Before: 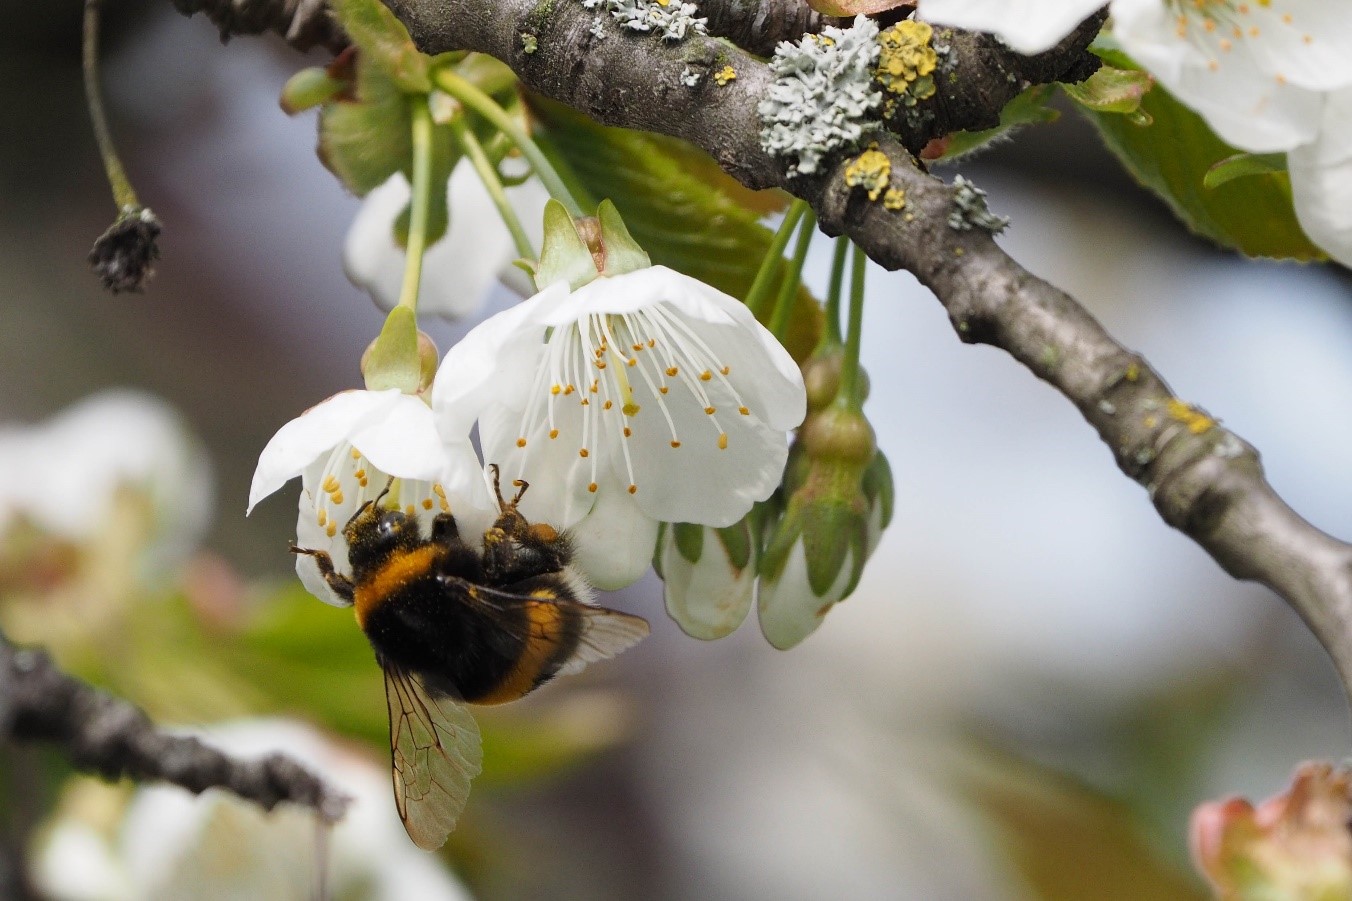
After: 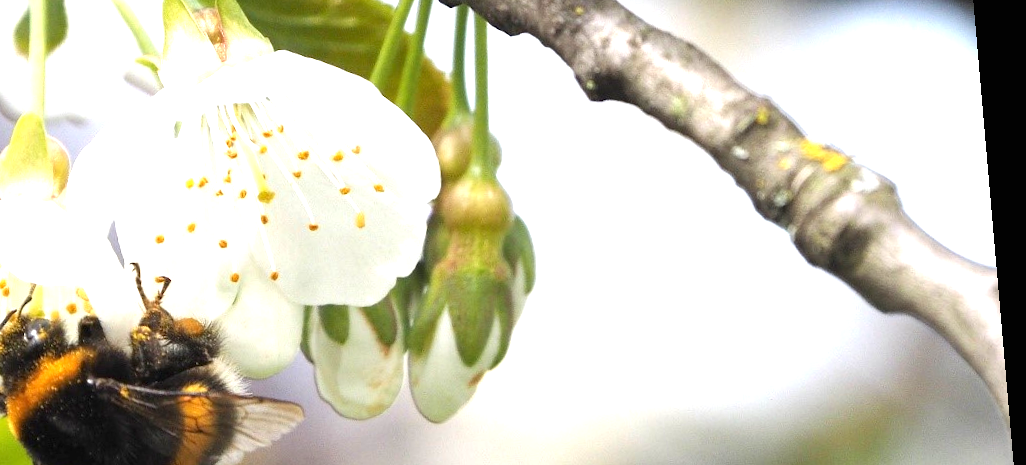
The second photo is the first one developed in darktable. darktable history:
exposure: black level correction 0, exposure 1.379 EV, compensate exposure bias true, compensate highlight preservation false
white balance: emerald 1
crop and rotate: left 27.938%, top 27.046%, bottom 27.046%
rotate and perspective: rotation -4.98°, automatic cropping off
